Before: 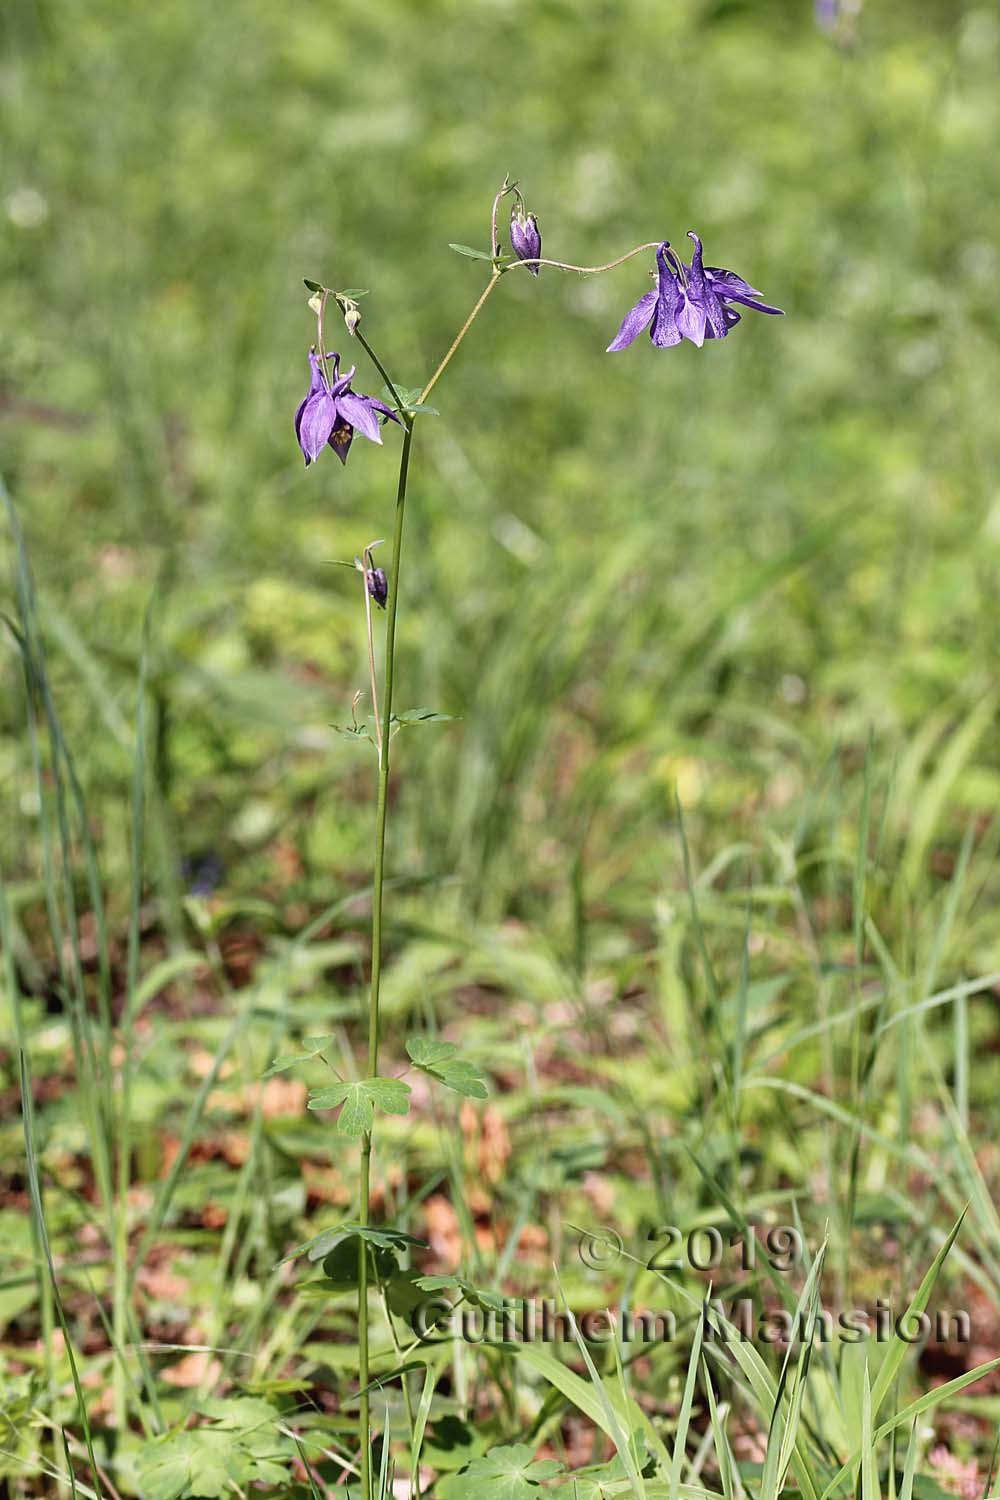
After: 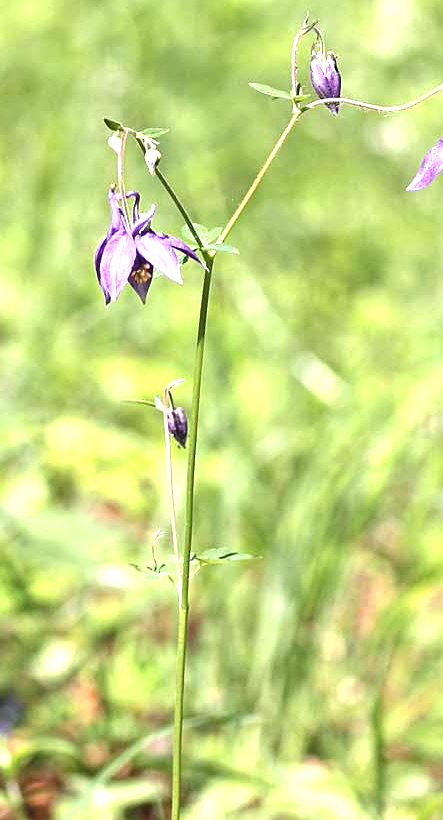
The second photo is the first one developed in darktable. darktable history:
exposure: black level correction 0, exposure 1.278 EV, compensate highlight preservation false
crop: left 20.069%, top 10.75%, right 35.609%, bottom 34.571%
